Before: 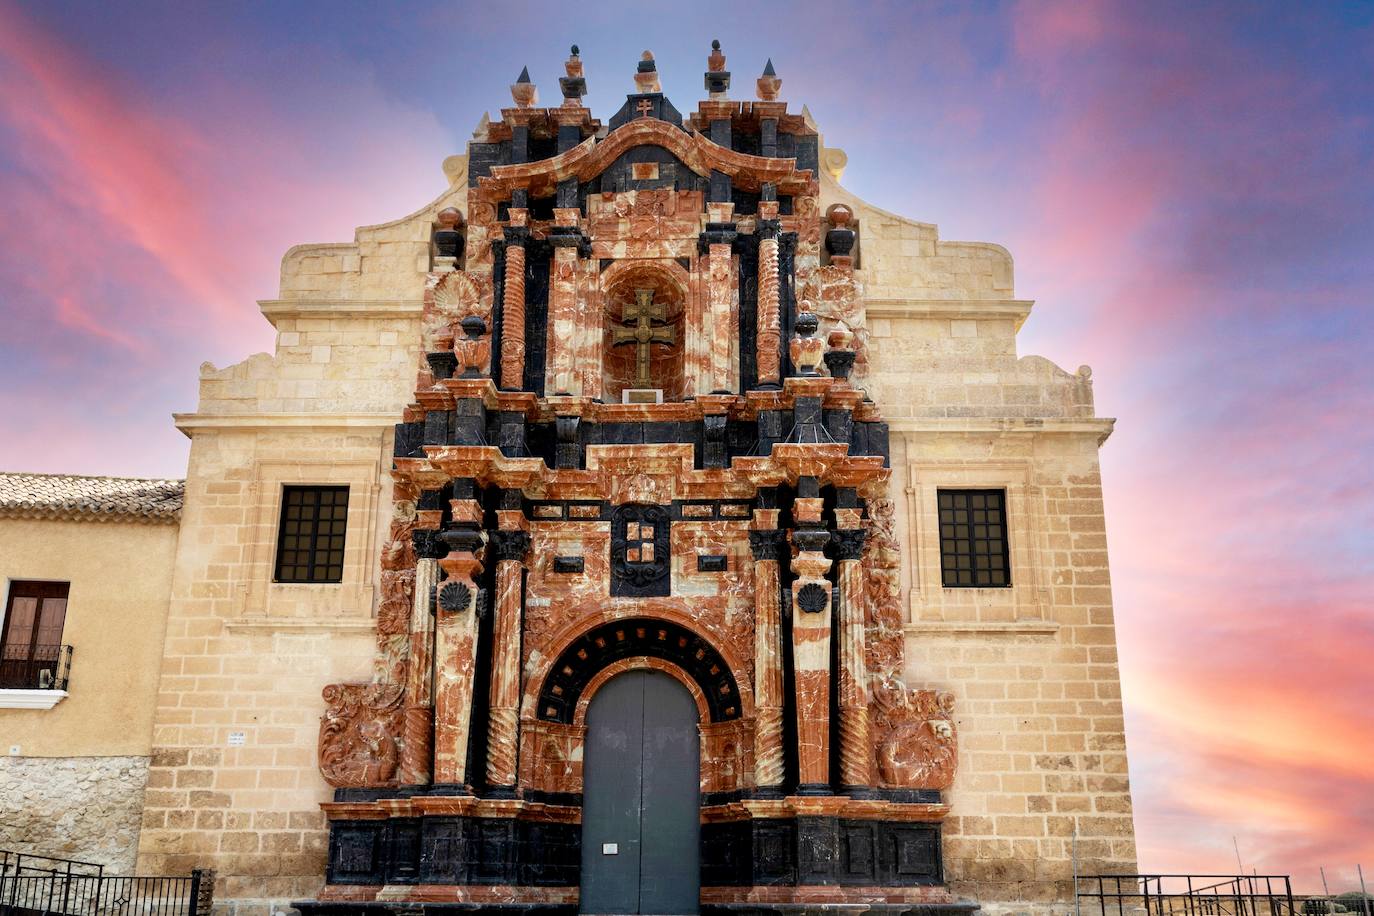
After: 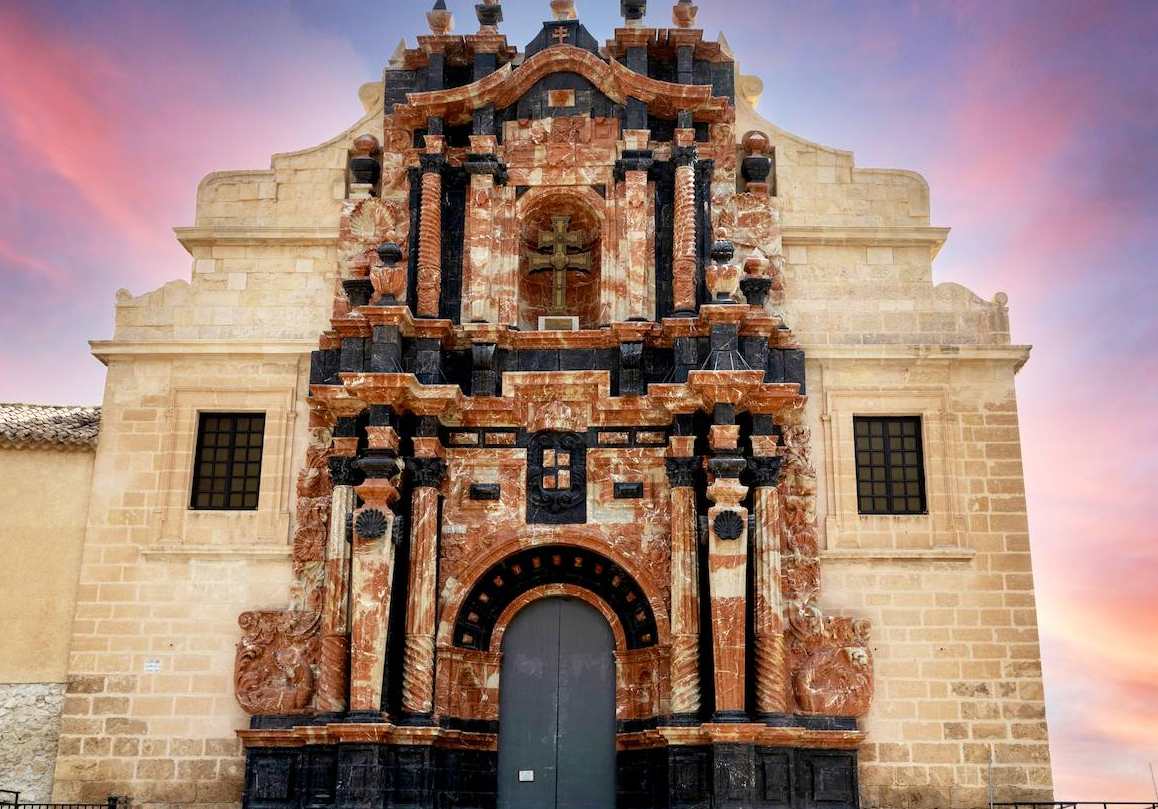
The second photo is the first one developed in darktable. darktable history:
crop: left 6.124%, top 8.049%, right 9.545%, bottom 3.597%
